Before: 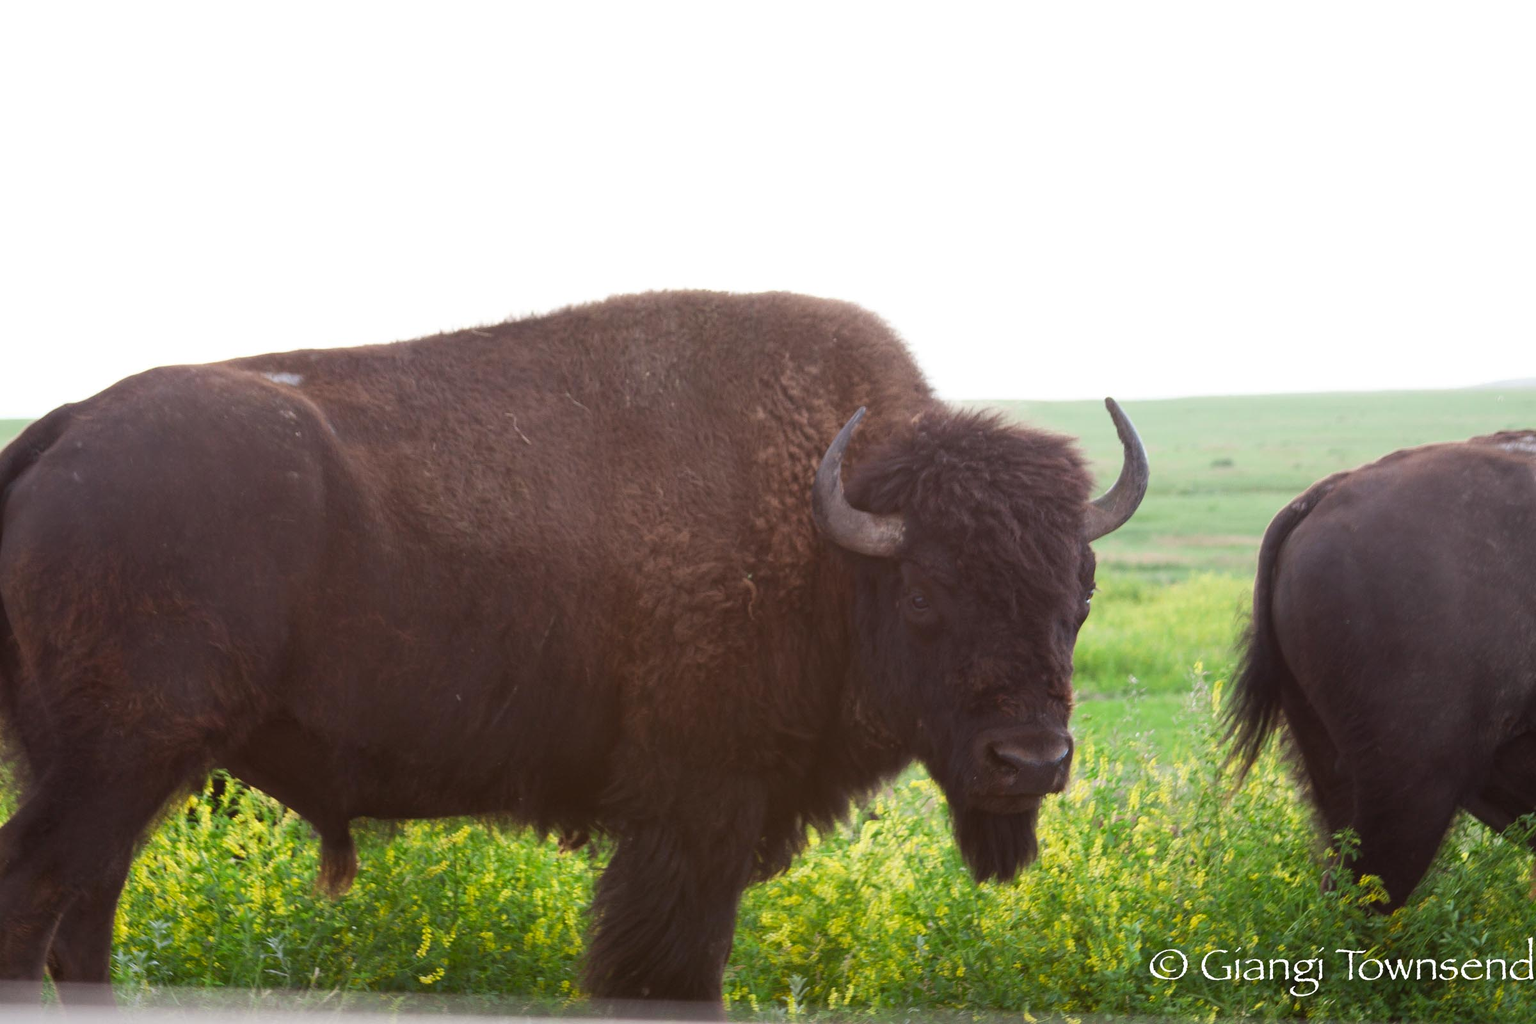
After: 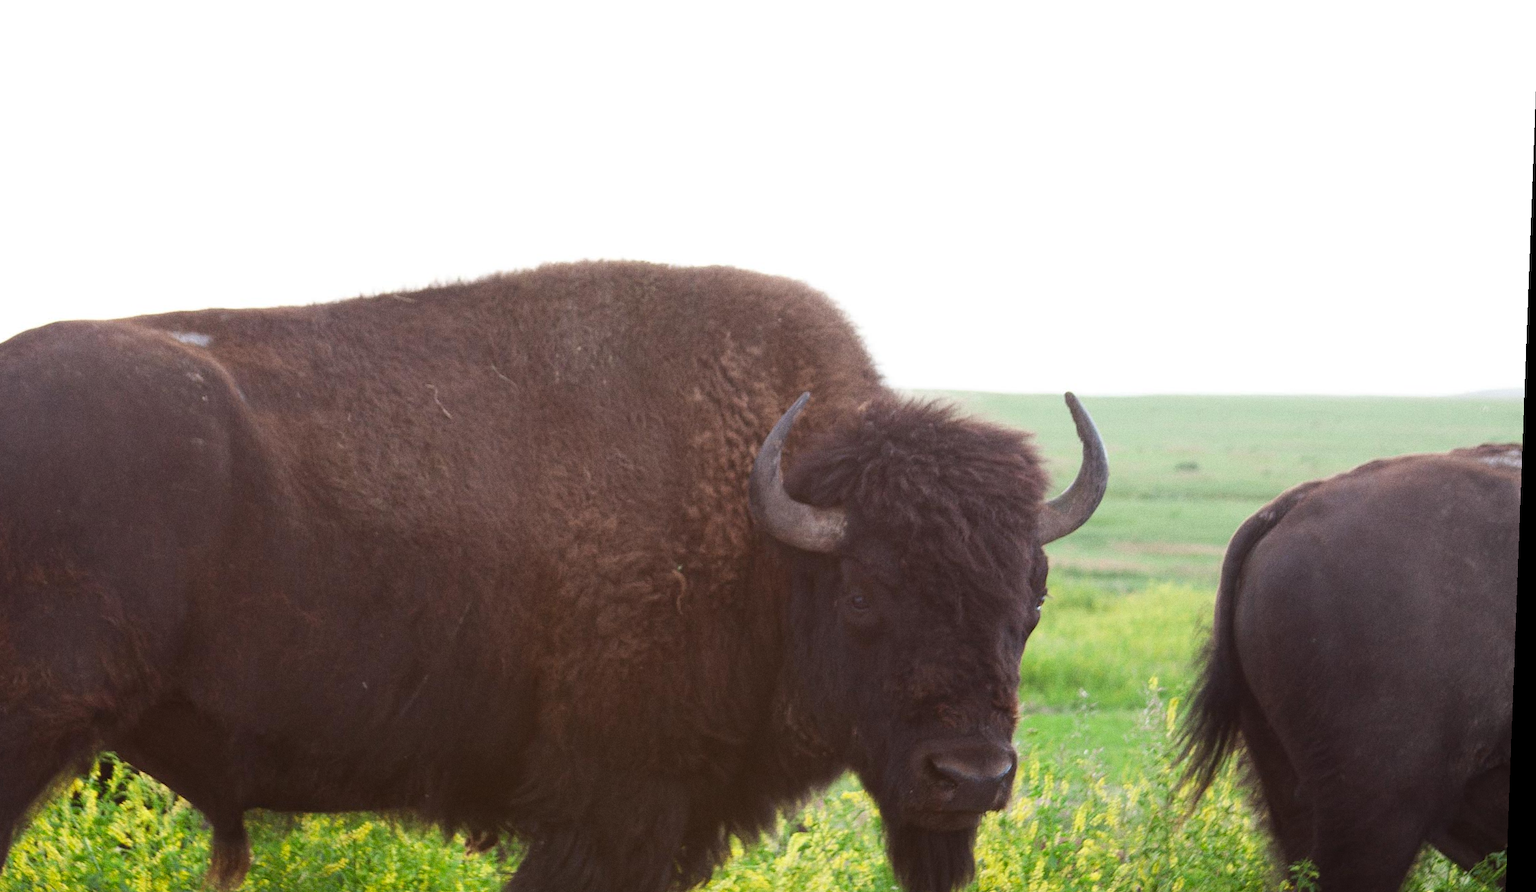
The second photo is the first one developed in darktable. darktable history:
grain: on, module defaults
rotate and perspective: rotation 2.17°, automatic cropping off
crop: left 8.155%, top 6.611%, bottom 15.385%
